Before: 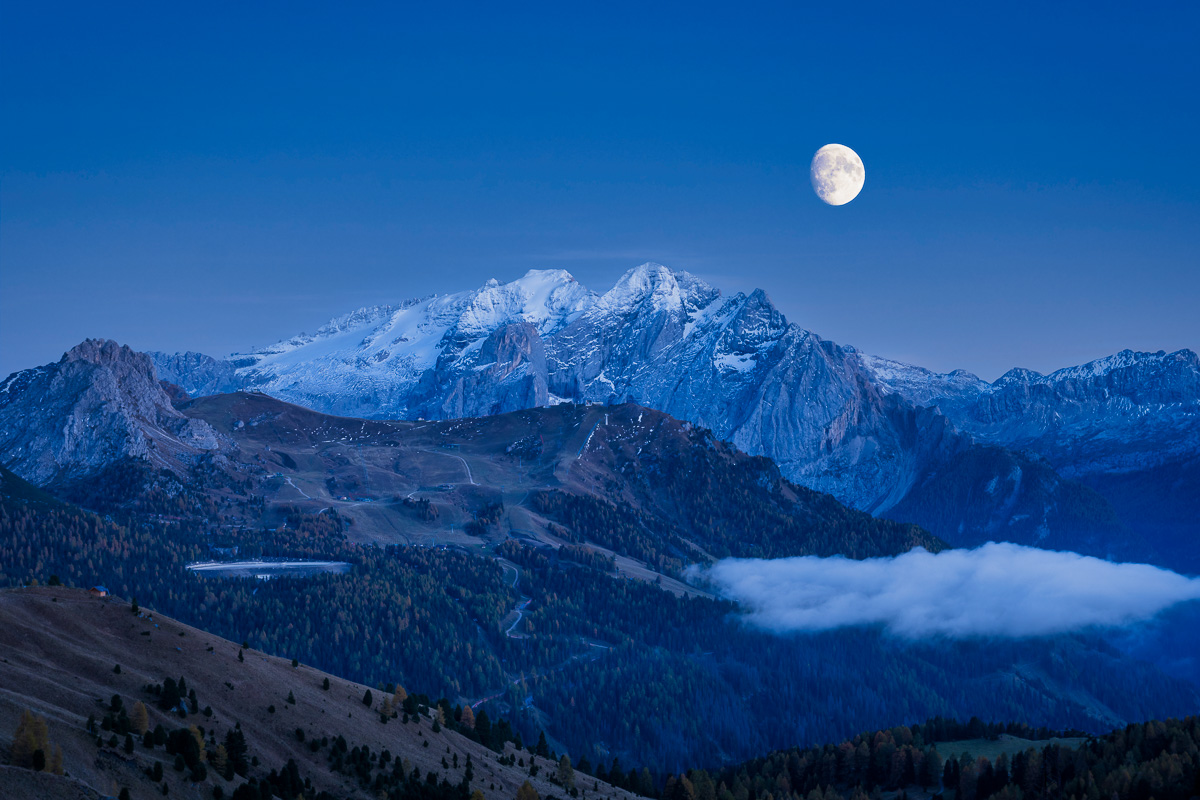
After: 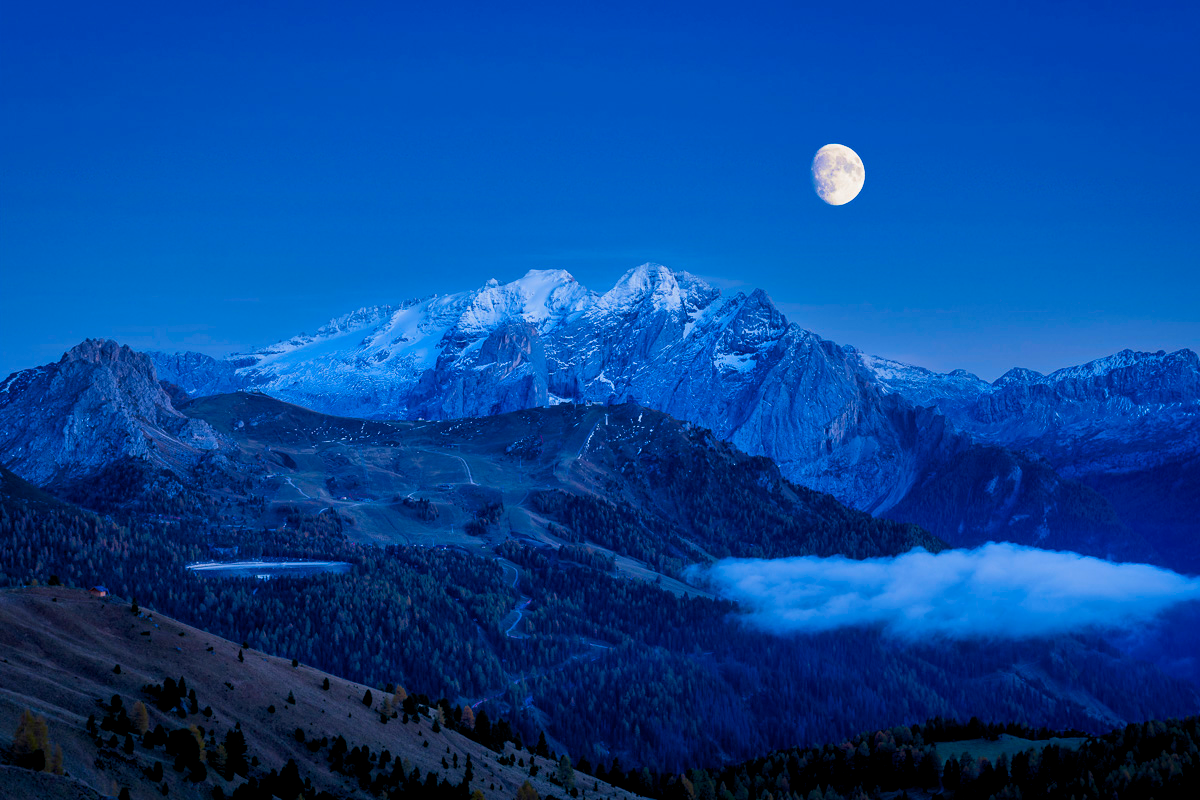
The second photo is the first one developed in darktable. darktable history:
color balance rgb: global offset › luminance -0.477%, perceptual saturation grading › global saturation 42.249%, global vibrance 20%
